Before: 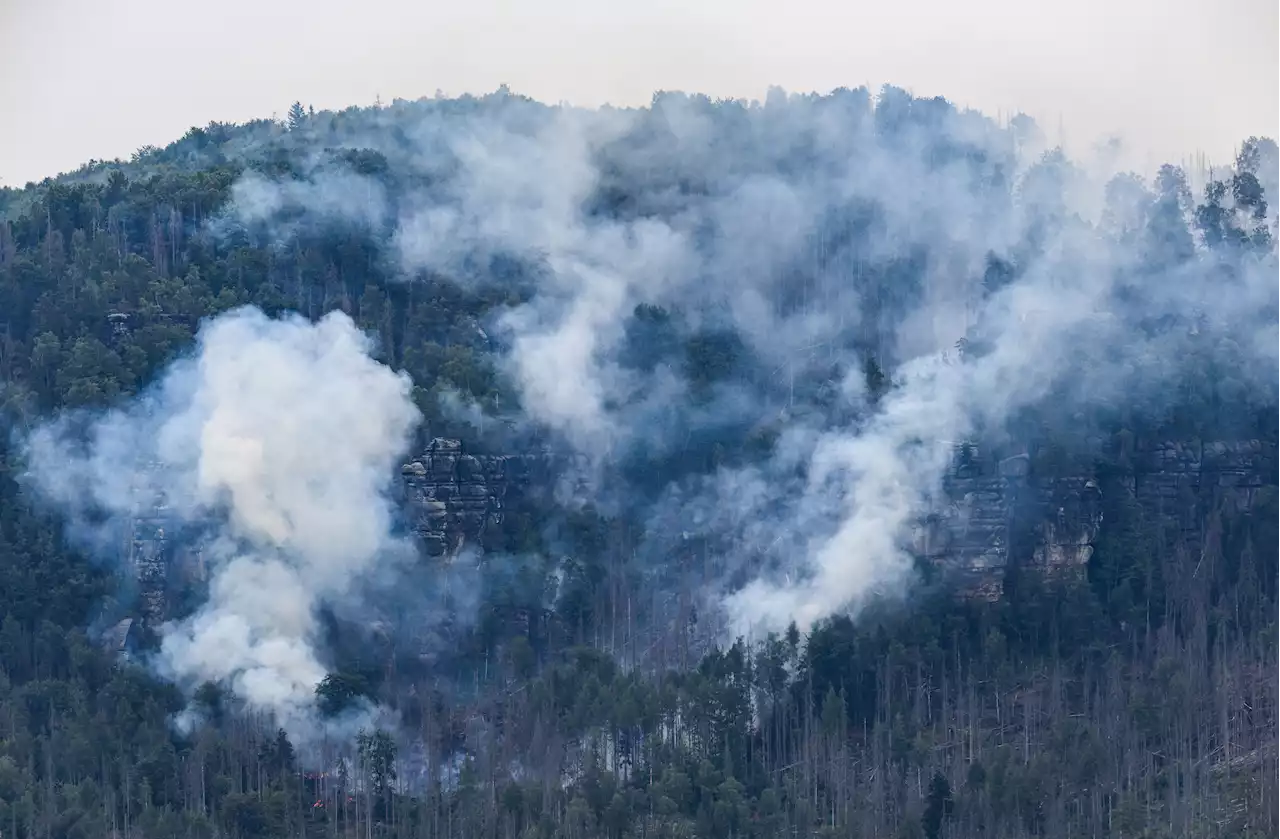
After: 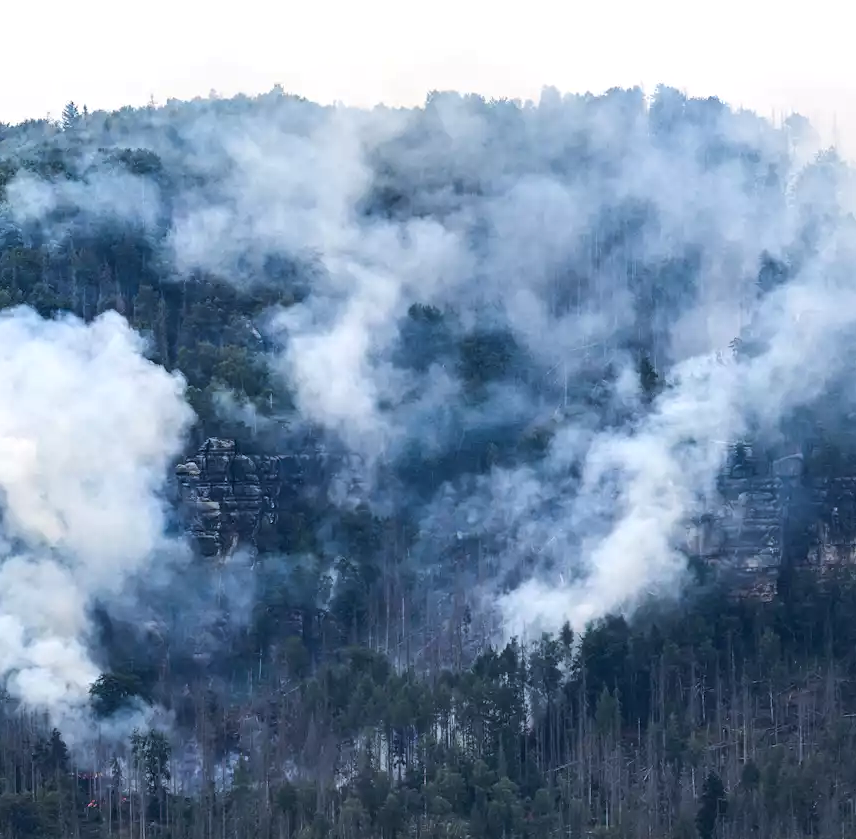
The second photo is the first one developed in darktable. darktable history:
crop and rotate: left 17.717%, right 15.404%
tone equalizer: -8 EV -0.395 EV, -7 EV -0.393 EV, -6 EV -0.338 EV, -5 EV -0.258 EV, -3 EV 0.241 EV, -2 EV 0.337 EV, -1 EV 0.373 EV, +0 EV 0.434 EV, edges refinement/feathering 500, mask exposure compensation -1.57 EV, preserve details no
